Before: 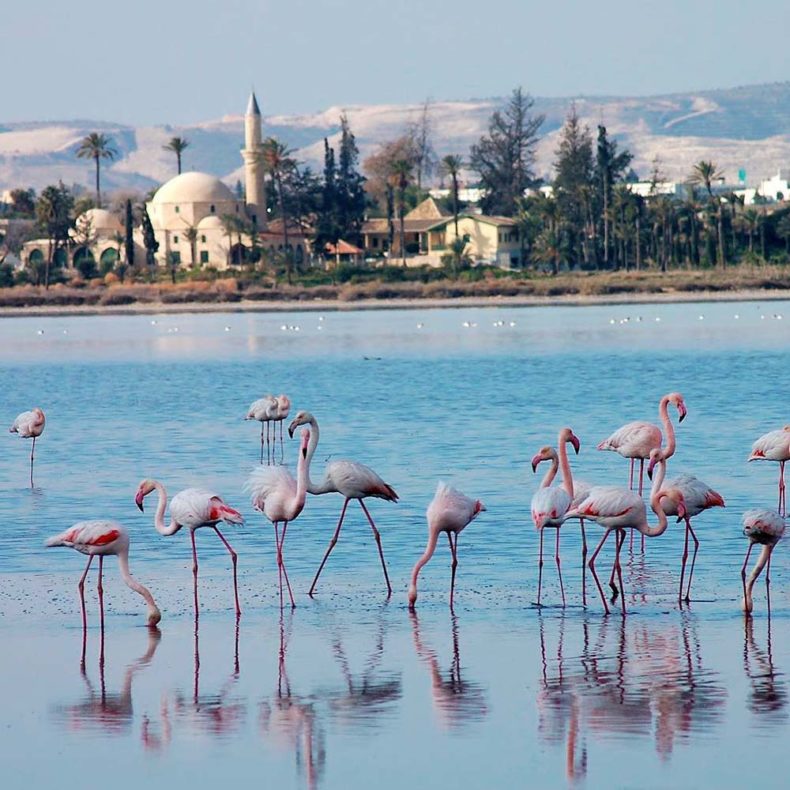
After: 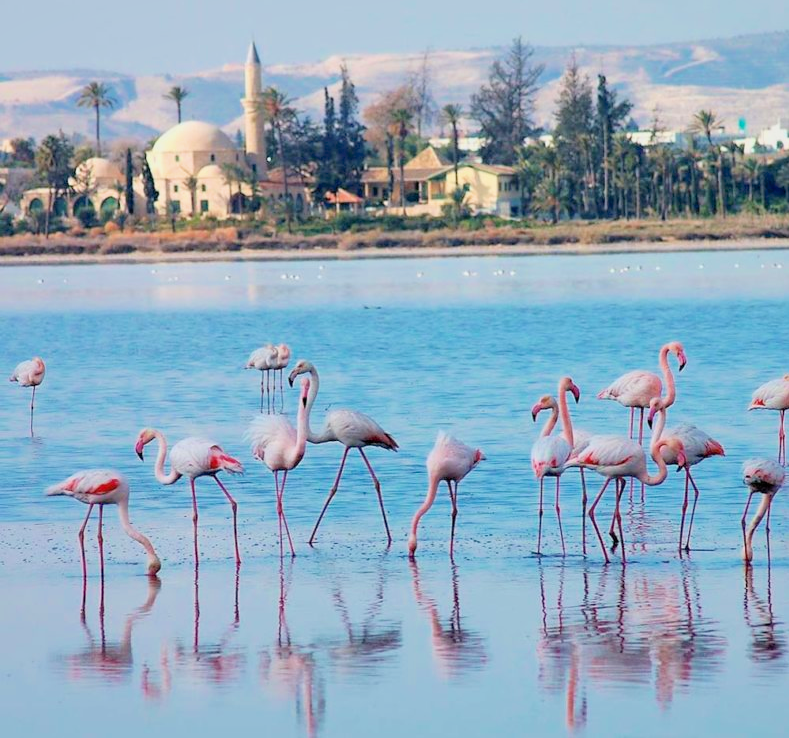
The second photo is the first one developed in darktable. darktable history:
shadows and highlights: on, module defaults
crop and rotate: top 6.546%
exposure: black level correction 0, exposure 1.096 EV, compensate exposure bias true, compensate highlight preservation false
filmic rgb: black relative exposure -7.65 EV, white relative exposure 4.56 EV, threshold 2.95 EV, hardness 3.61, color science v6 (2022), enable highlight reconstruction true
